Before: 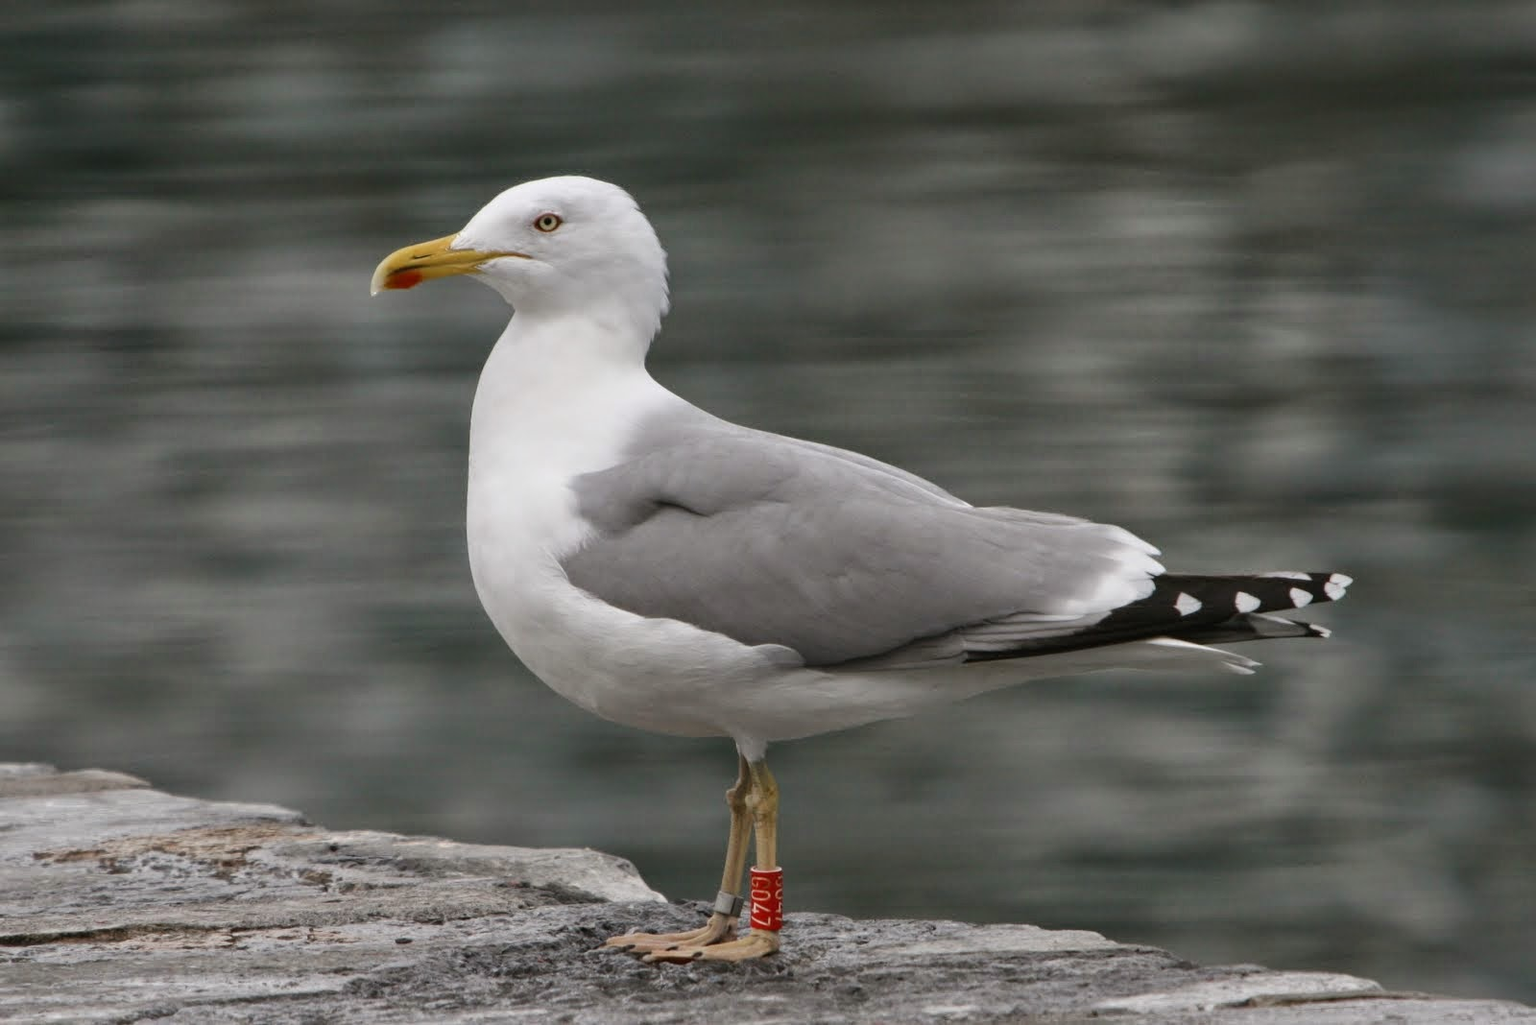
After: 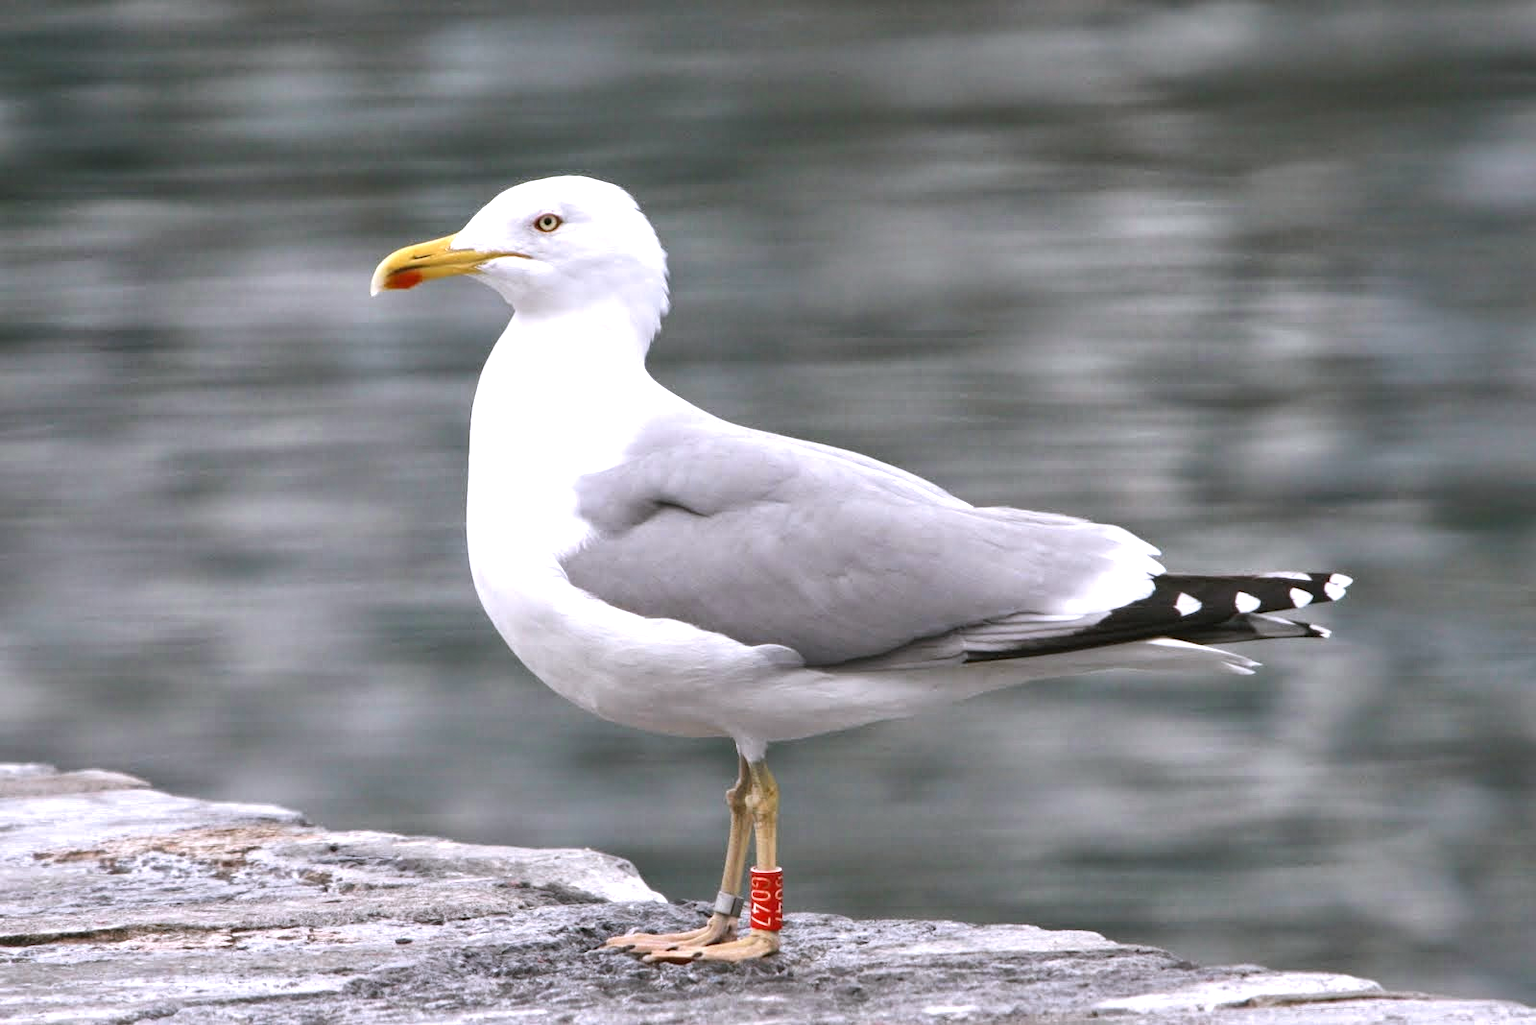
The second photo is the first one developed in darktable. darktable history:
white balance: red 1.004, blue 1.096
exposure: exposure 1.089 EV, compensate highlight preservation false
